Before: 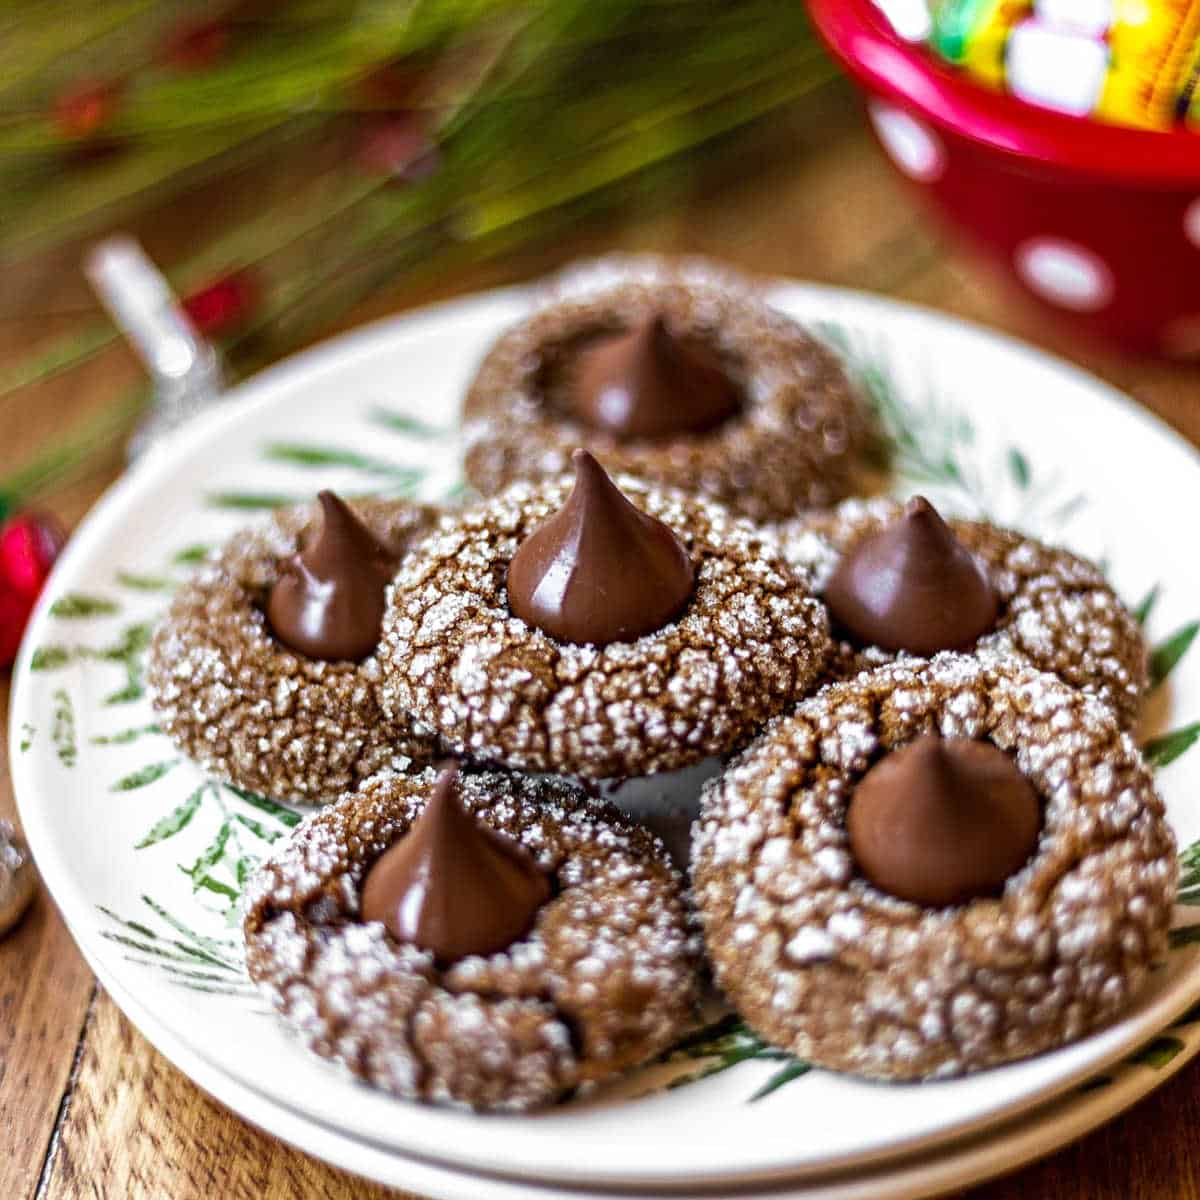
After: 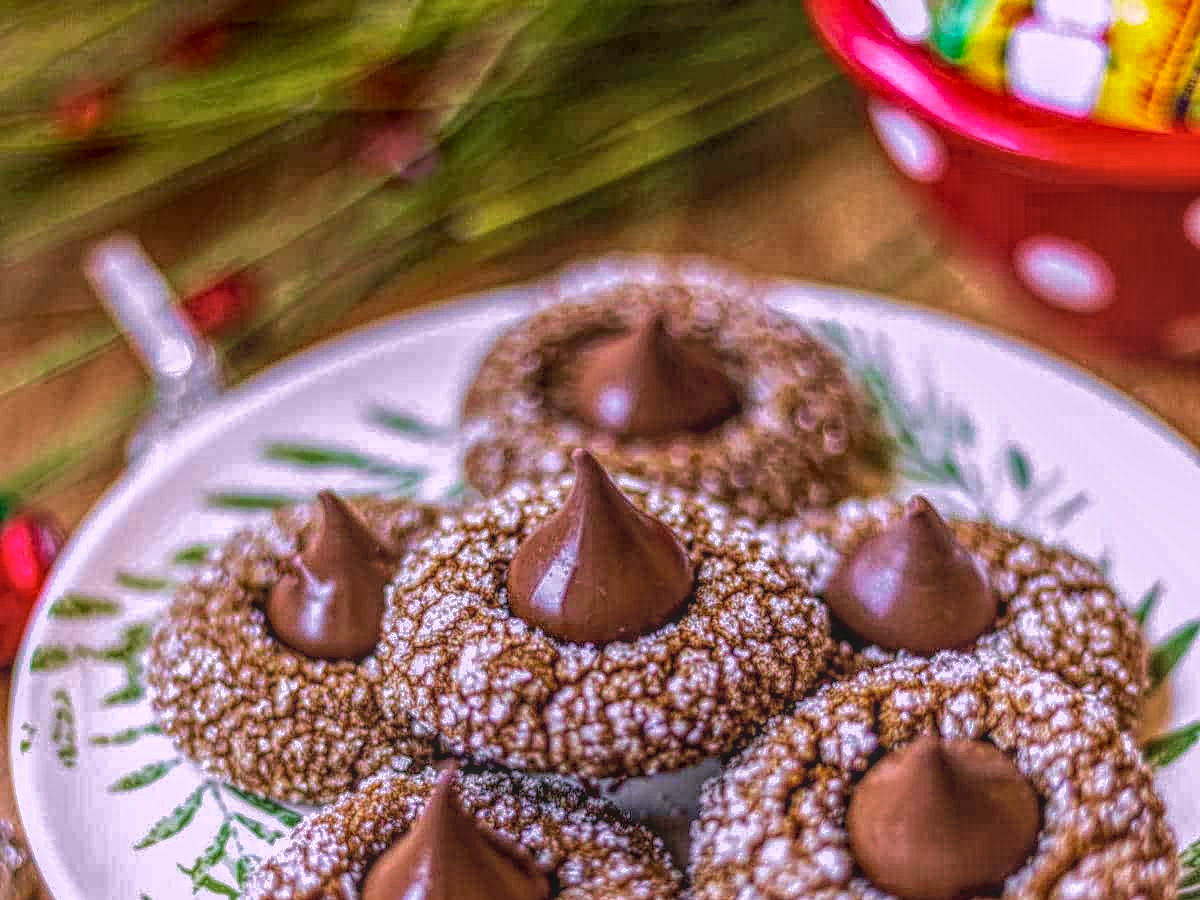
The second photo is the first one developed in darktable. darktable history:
velvia: on, module defaults
white balance: red 1.066, blue 1.119
local contrast: highlights 20%, shadows 30%, detail 200%, midtone range 0.2
crop: bottom 24.988%
shadows and highlights: shadows -20, white point adjustment -2, highlights -35
